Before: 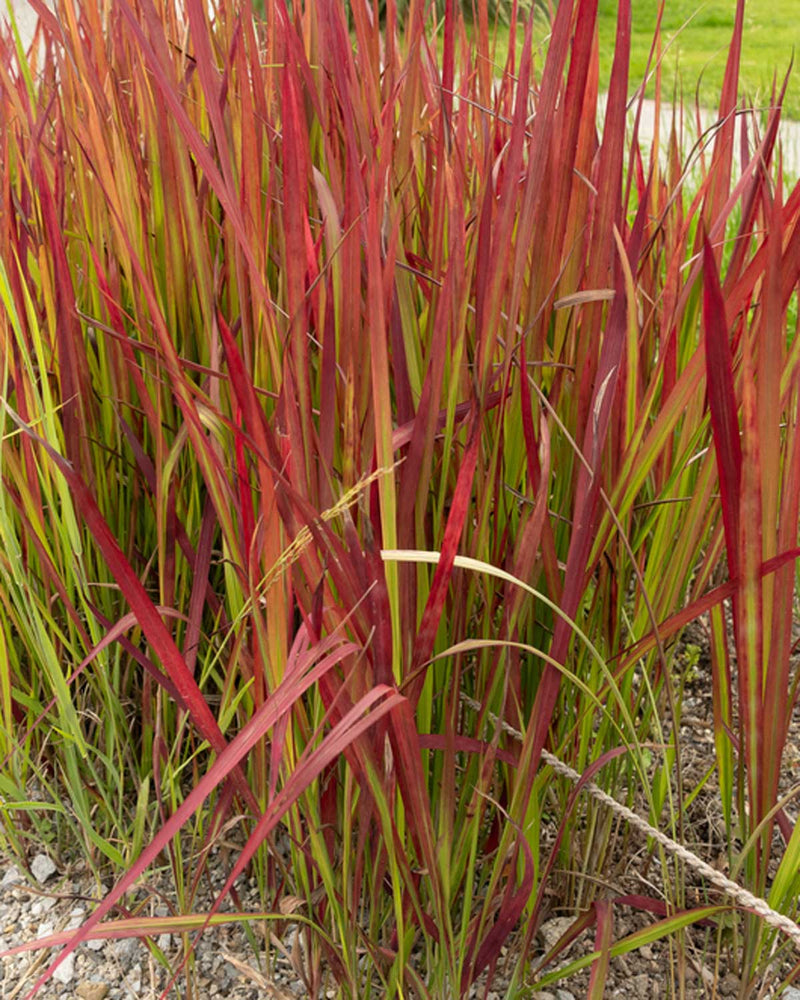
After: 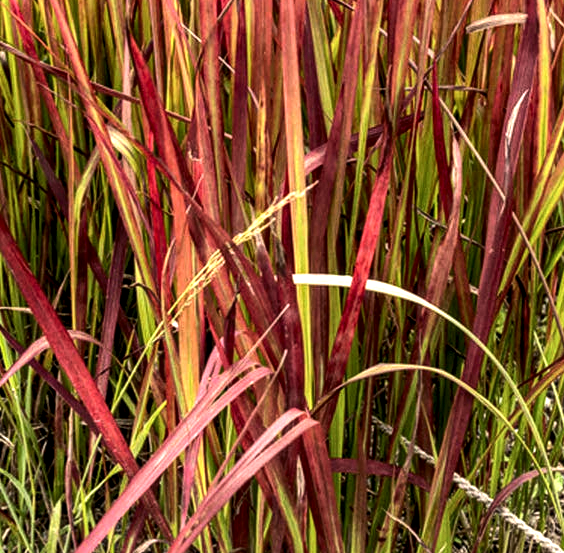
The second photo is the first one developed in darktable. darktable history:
local contrast: detail 160%
tone equalizer: -8 EV -1.08 EV, -7 EV -1.01 EV, -6 EV -0.867 EV, -5 EV -0.578 EV, -3 EV 0.578 EV, -2 EV 0.867 EV, -1 EV 1.01 EV, +0 EV 1.08 EV, edges refinement/feathering 500, mask exposure compensation -1.57 EV, preserve details no
crop: left 11.123%, top 27.61%, right 18.3%, bottom 17.034%
